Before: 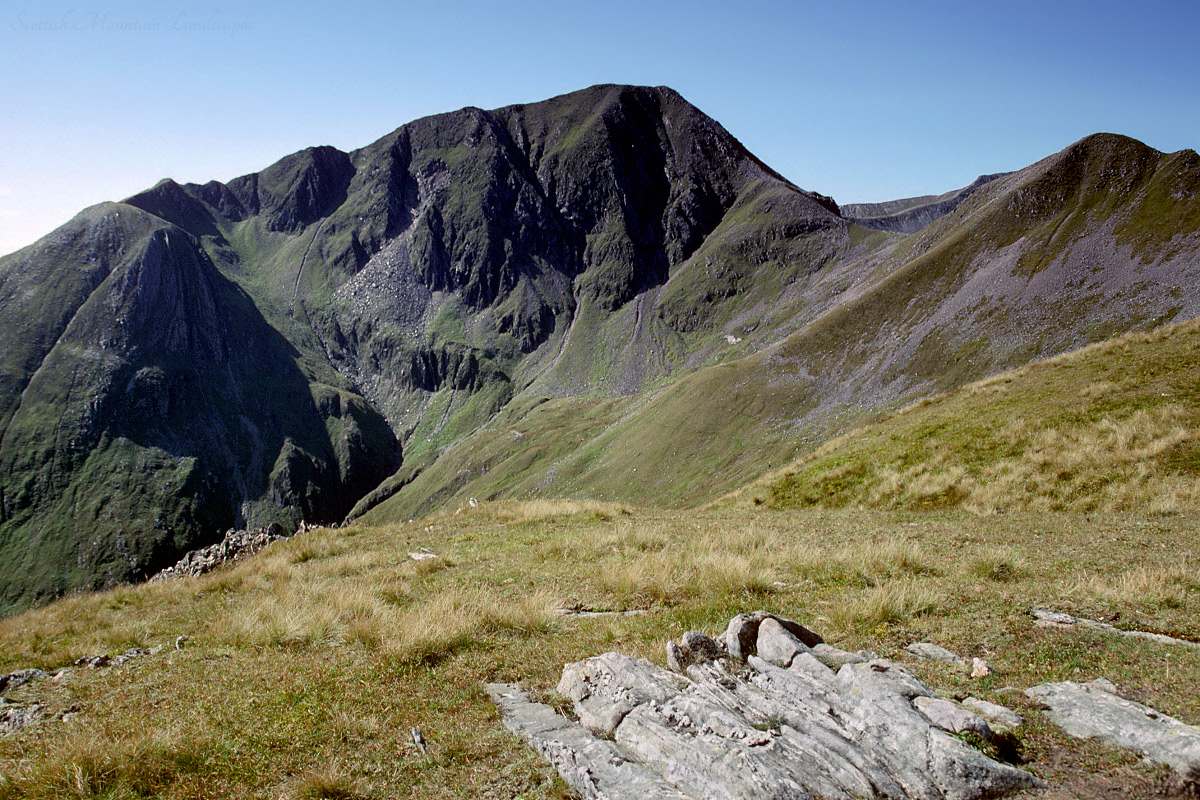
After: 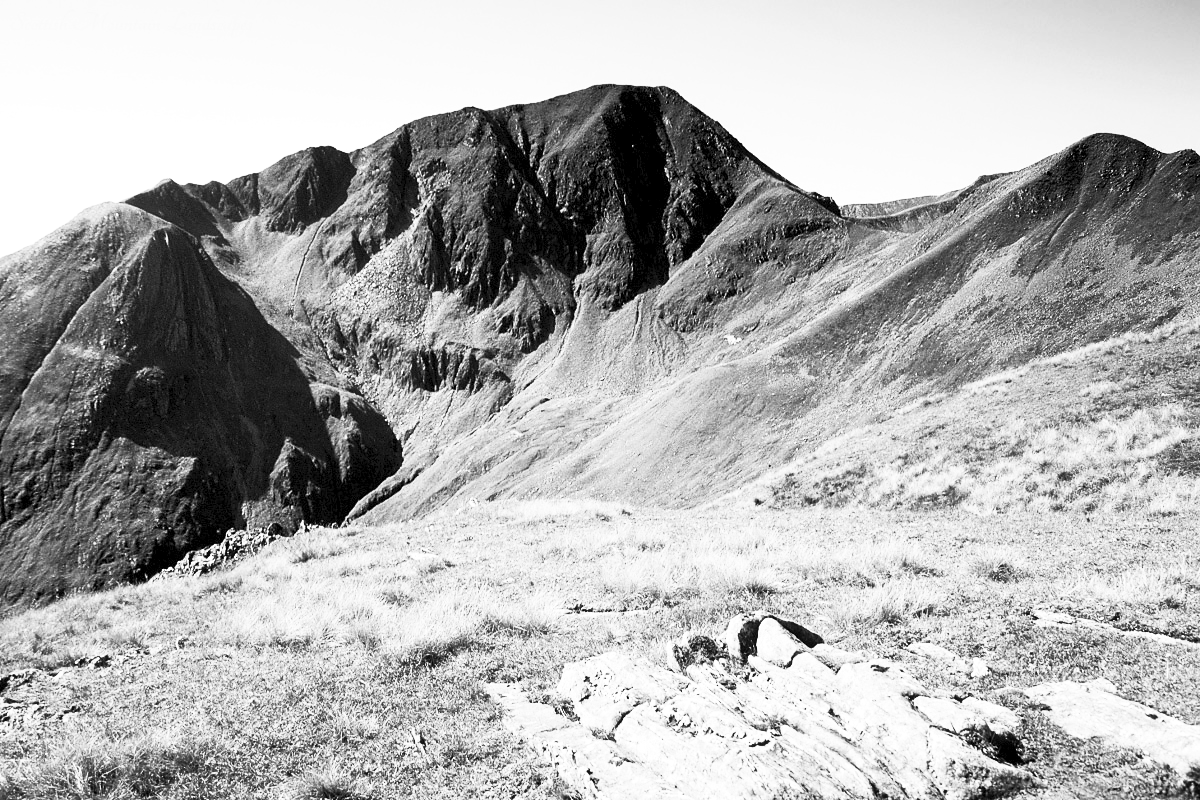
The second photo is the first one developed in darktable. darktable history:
contrast brightness saturation: contrast 0.53, brightness 0.47, saturation -1
vibrance: vibrance 95.34%
exposure: black level correction 0.001, exposure 0.5 EV, compensate exposure bias true, compensate highlight preservation false
